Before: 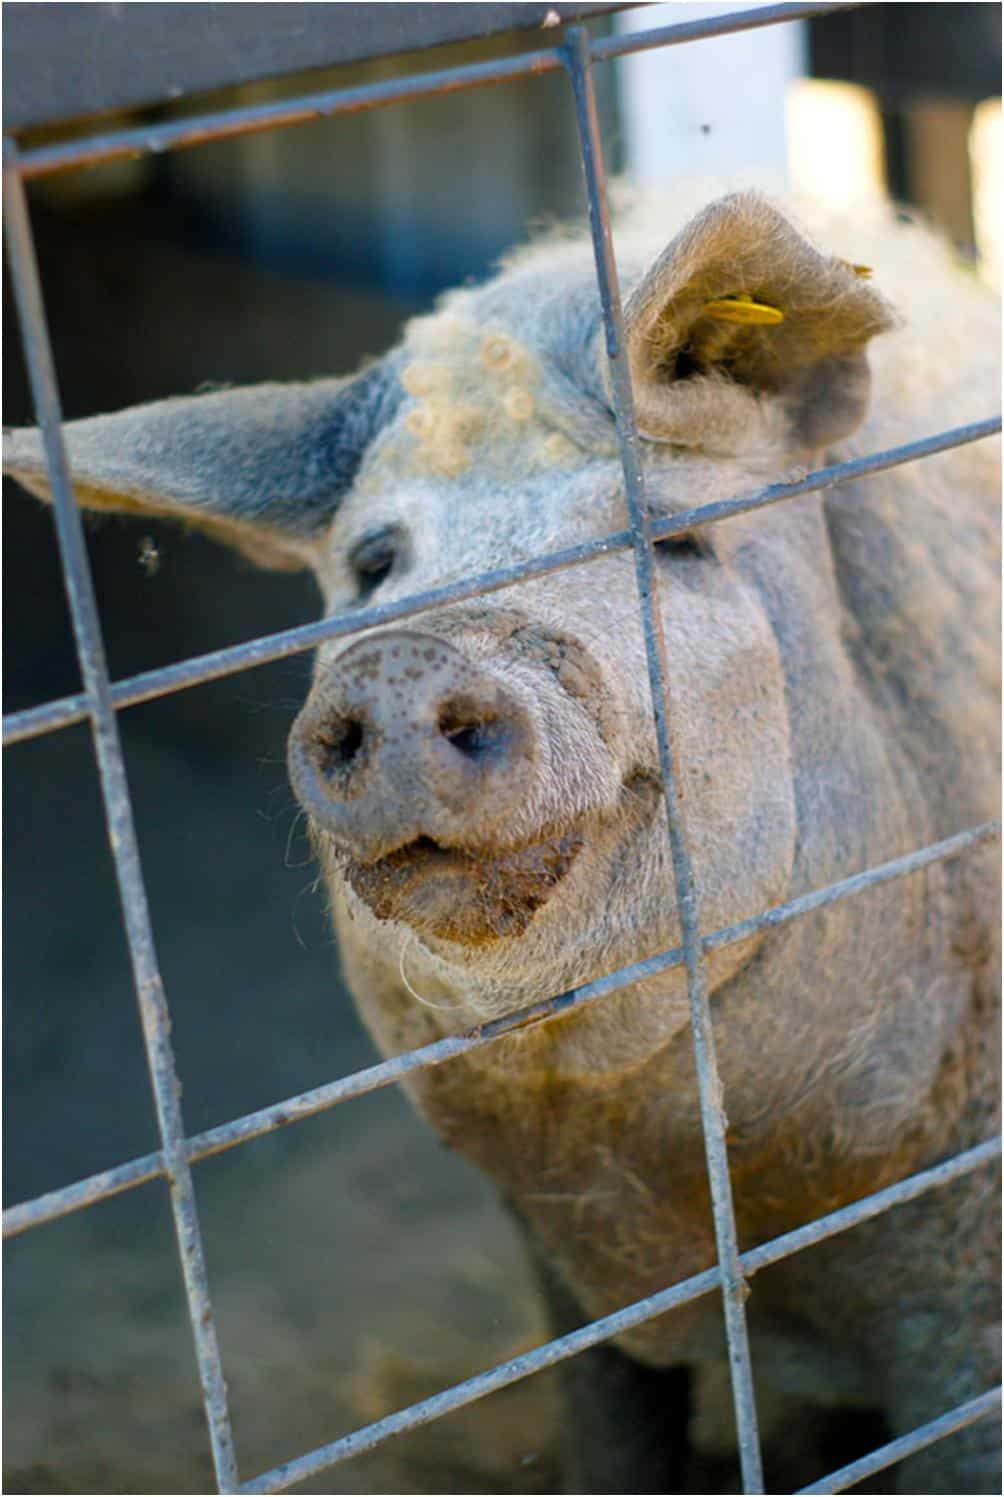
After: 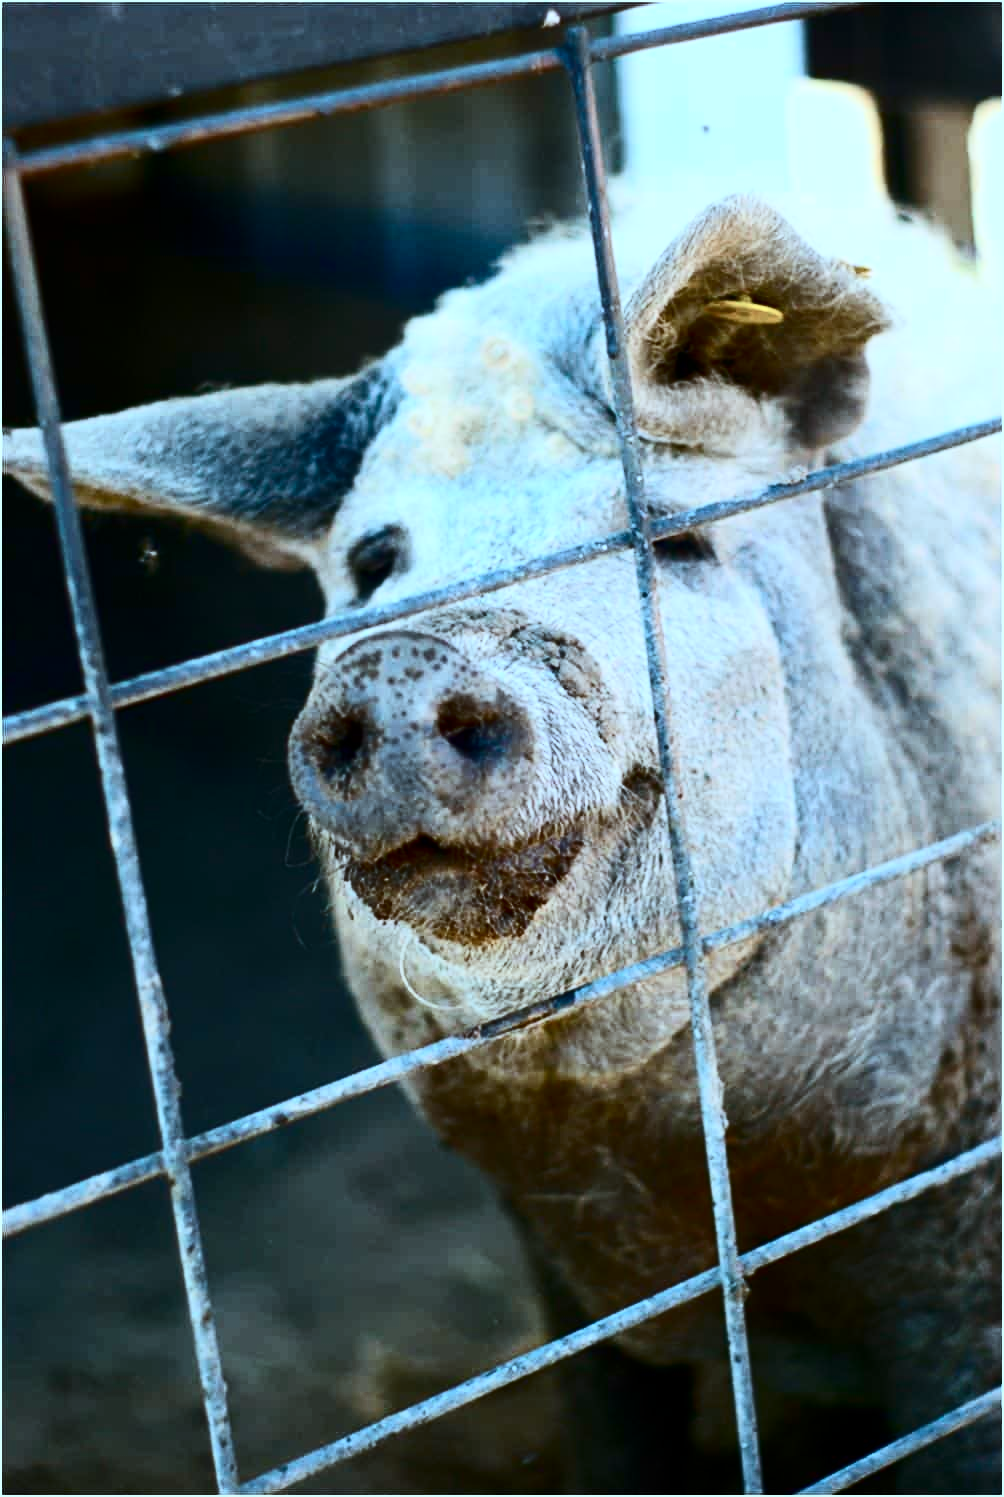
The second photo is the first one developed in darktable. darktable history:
contrast brightness saturation: contrast 0.5, saturation -0.1
color correction: highlights a* -10.69, highlights b* -19.19
